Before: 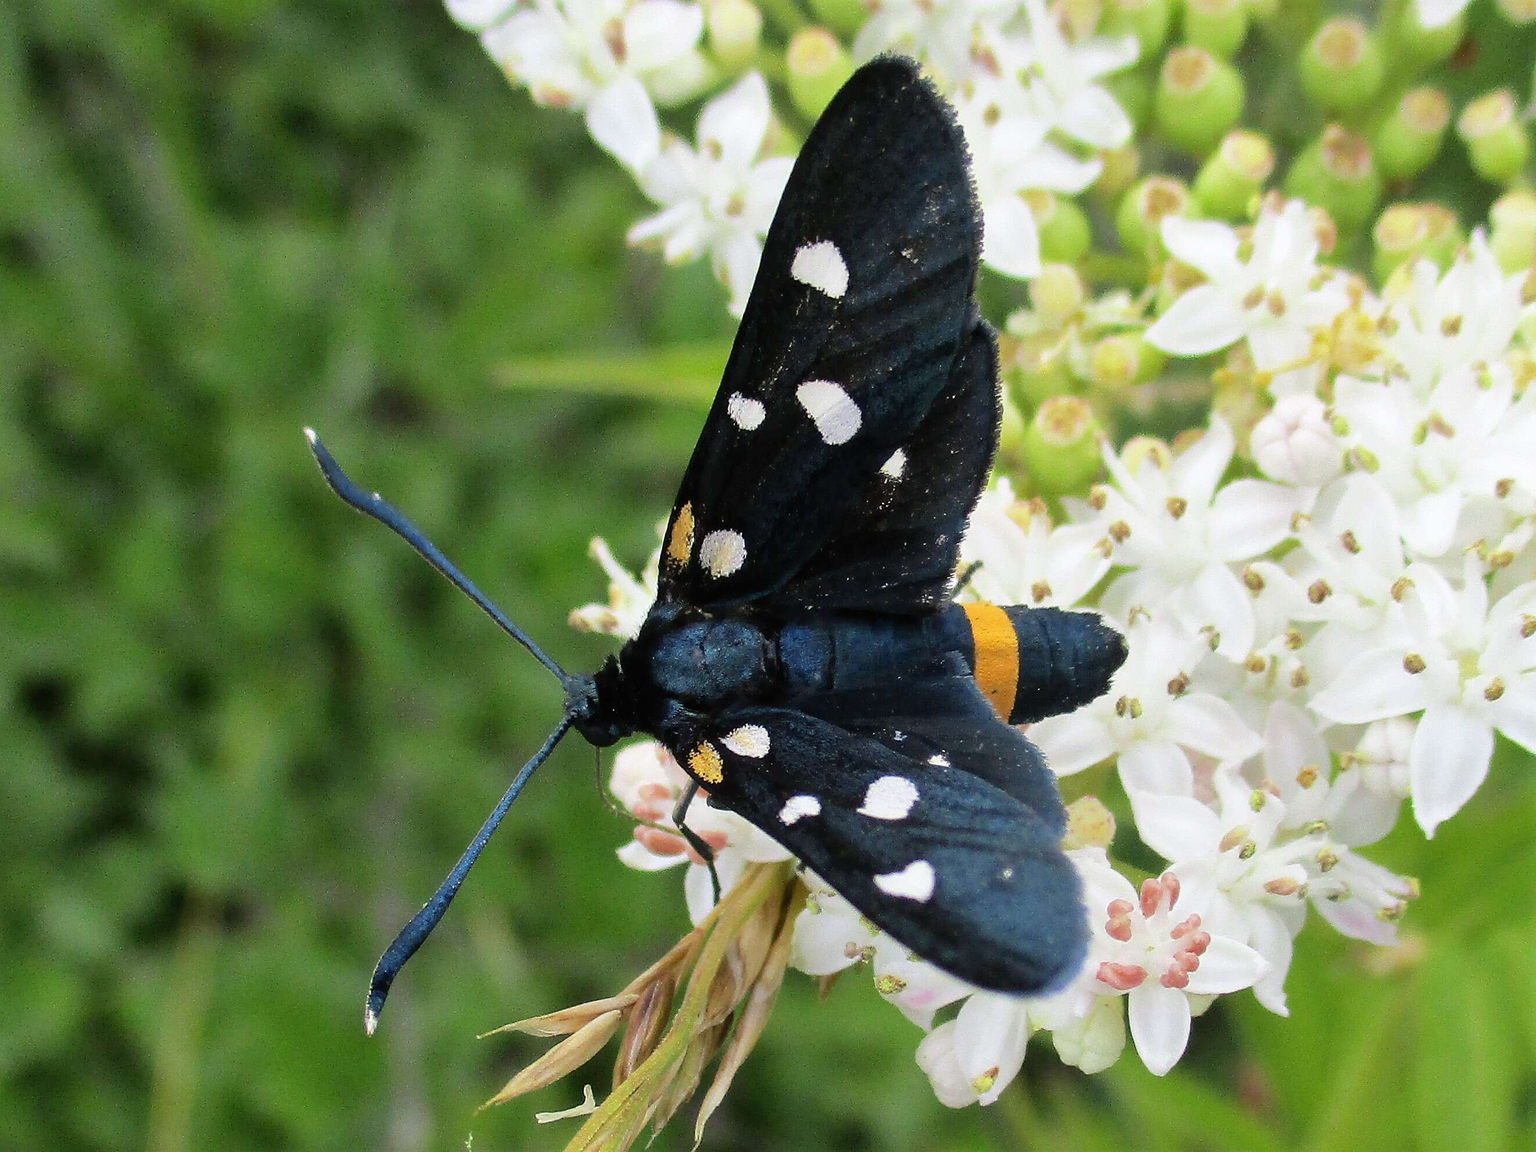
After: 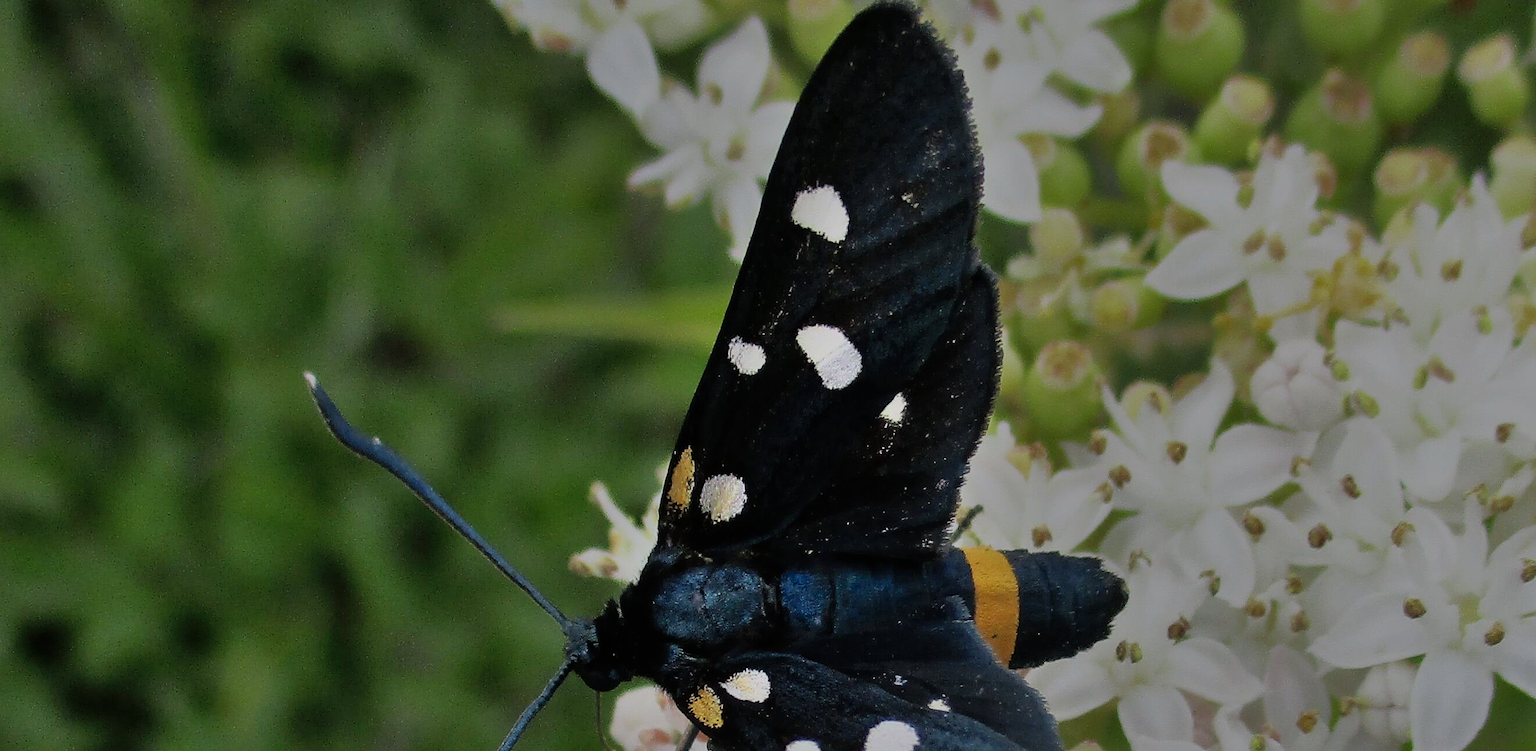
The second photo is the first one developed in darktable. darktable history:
shadows and highlights: shadows 52.42, soften with gaussian
crop and rotate: top 4.861%, bottom 29.87%
tone equalizer: -8 EV -1.97 EV, -7 EV -1.99 EV, -6 EV -1.96 EV, -5 EV -1.96 EV, -4 EV -1.96 EV, -3 EV -1.99 EV, -2 EV -1.98 EV, -1 EV -1.62 EV, +0 EV -2 EV, edges refinement/feathering 500, mask exposure compensation -1.57 EV, preserve details guided filter
